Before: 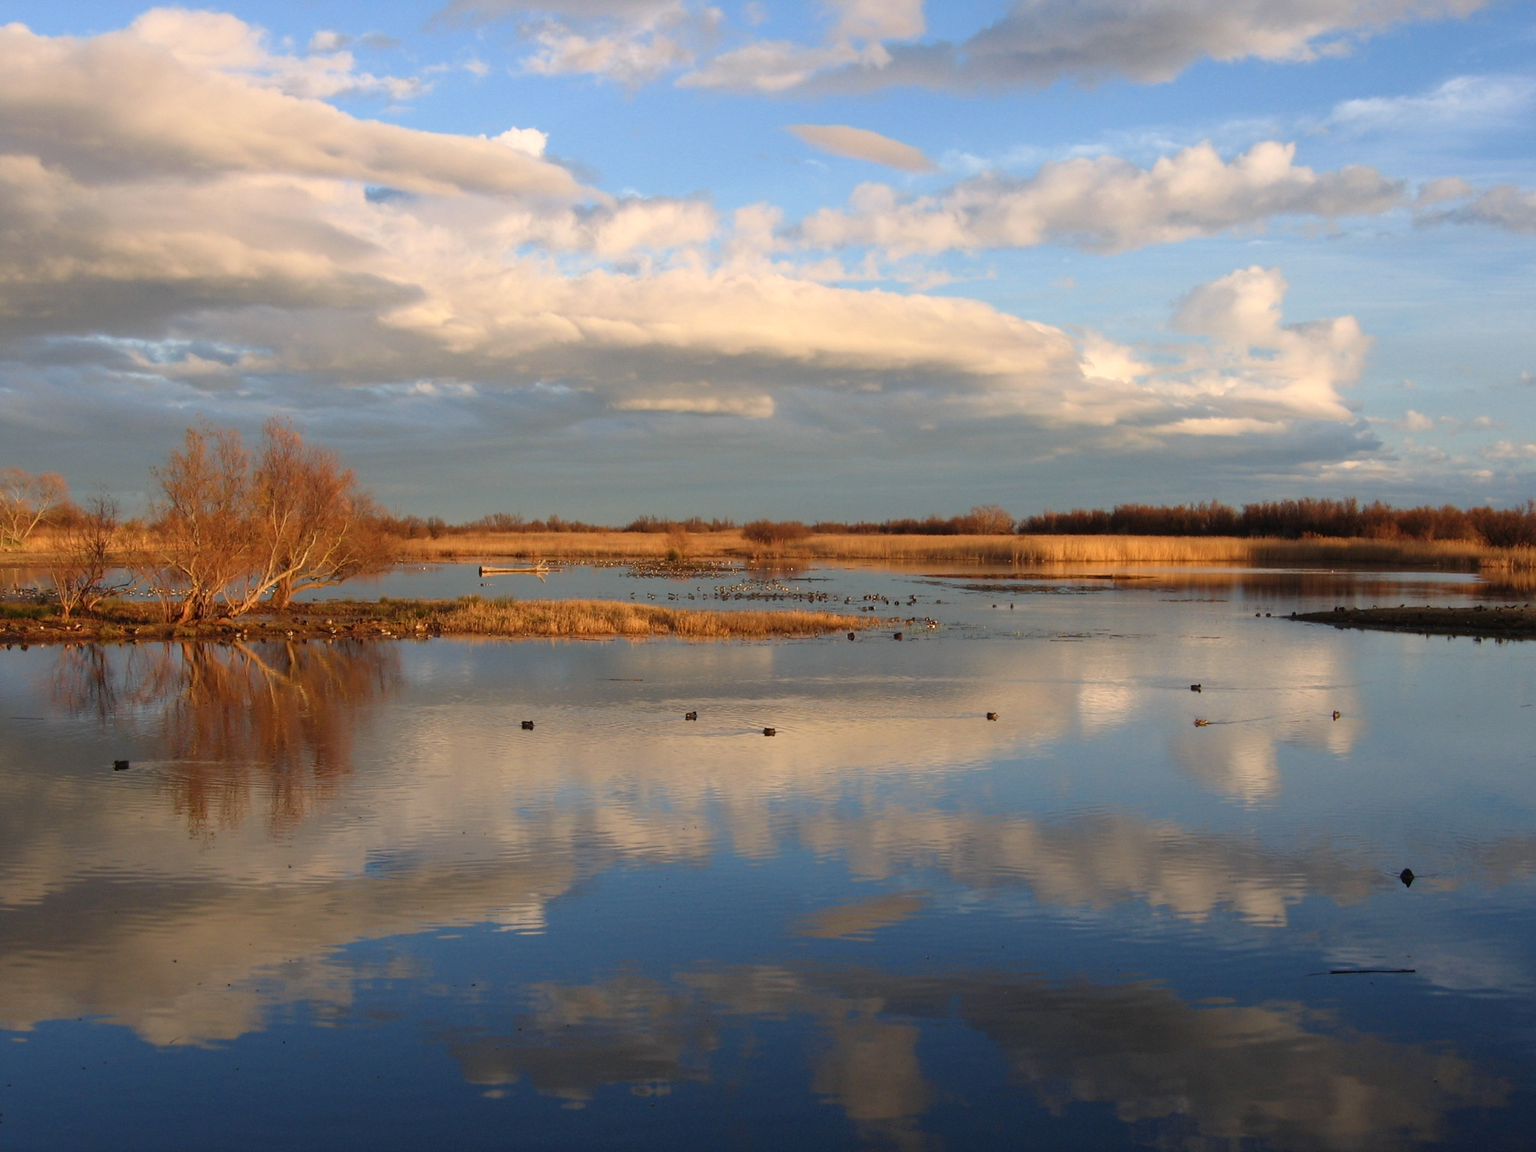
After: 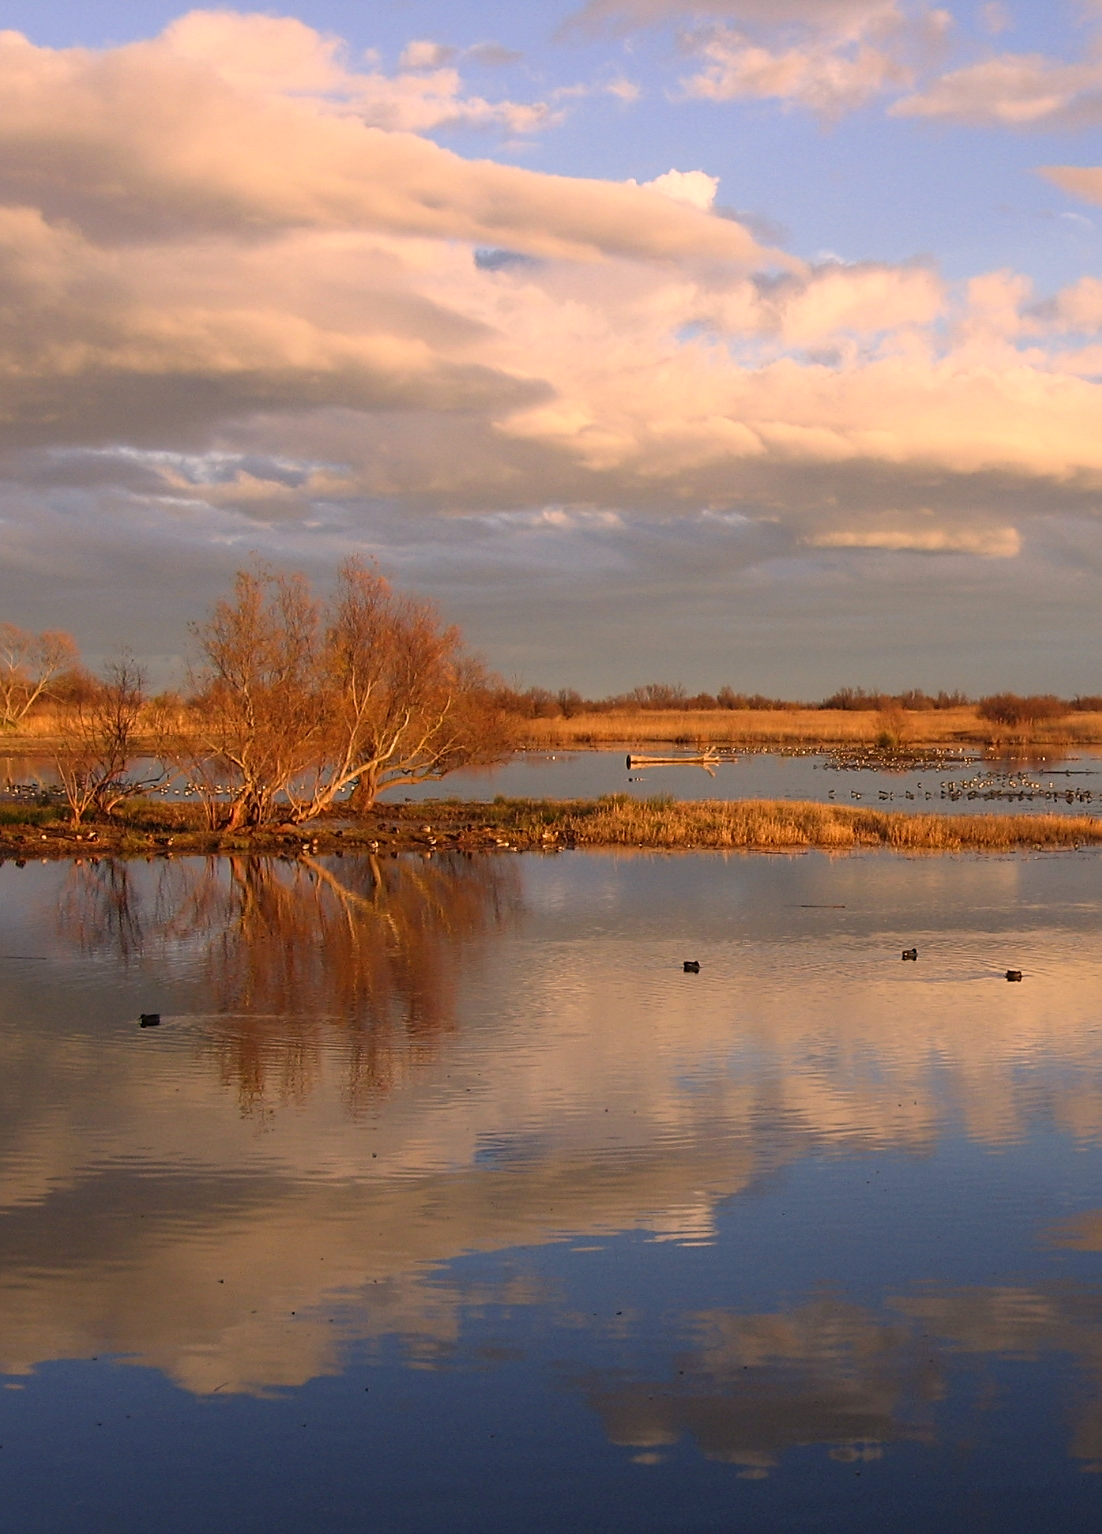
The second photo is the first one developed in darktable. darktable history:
sharpen: on, module defaults
crop: left 0.587%, right 45.588%, bottom 0.086%
color correction: highlights a* 11.96, highlights b* 11.58
